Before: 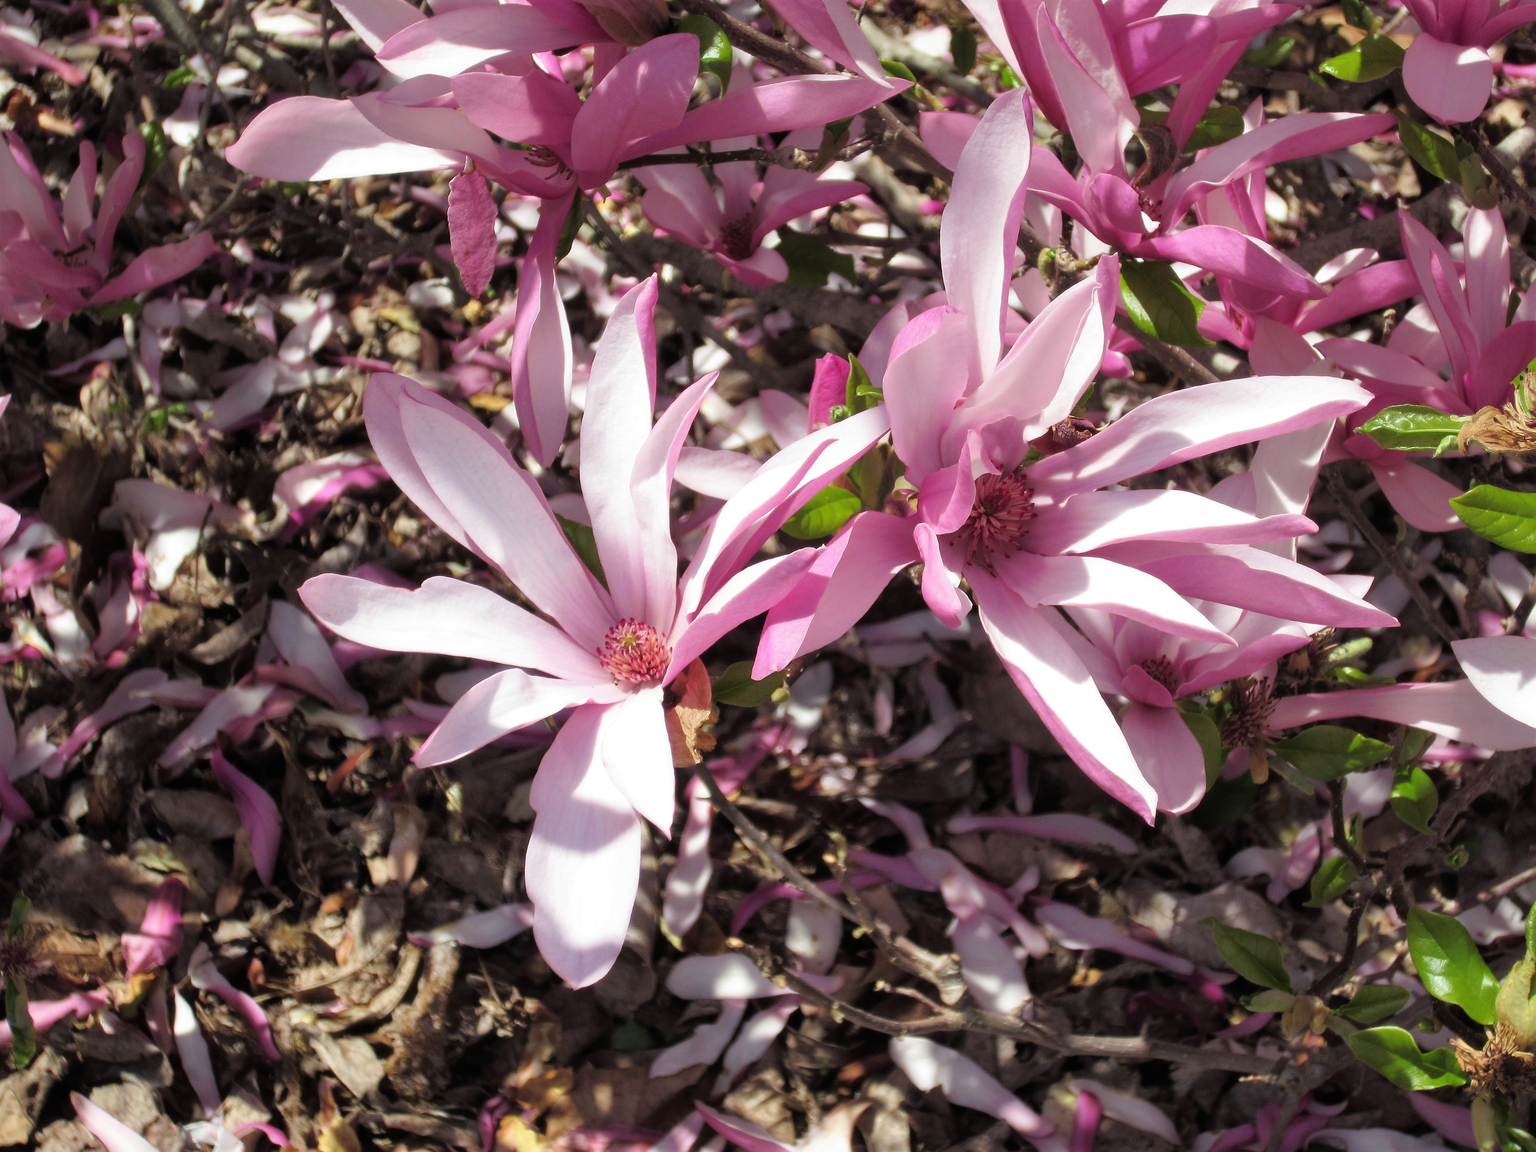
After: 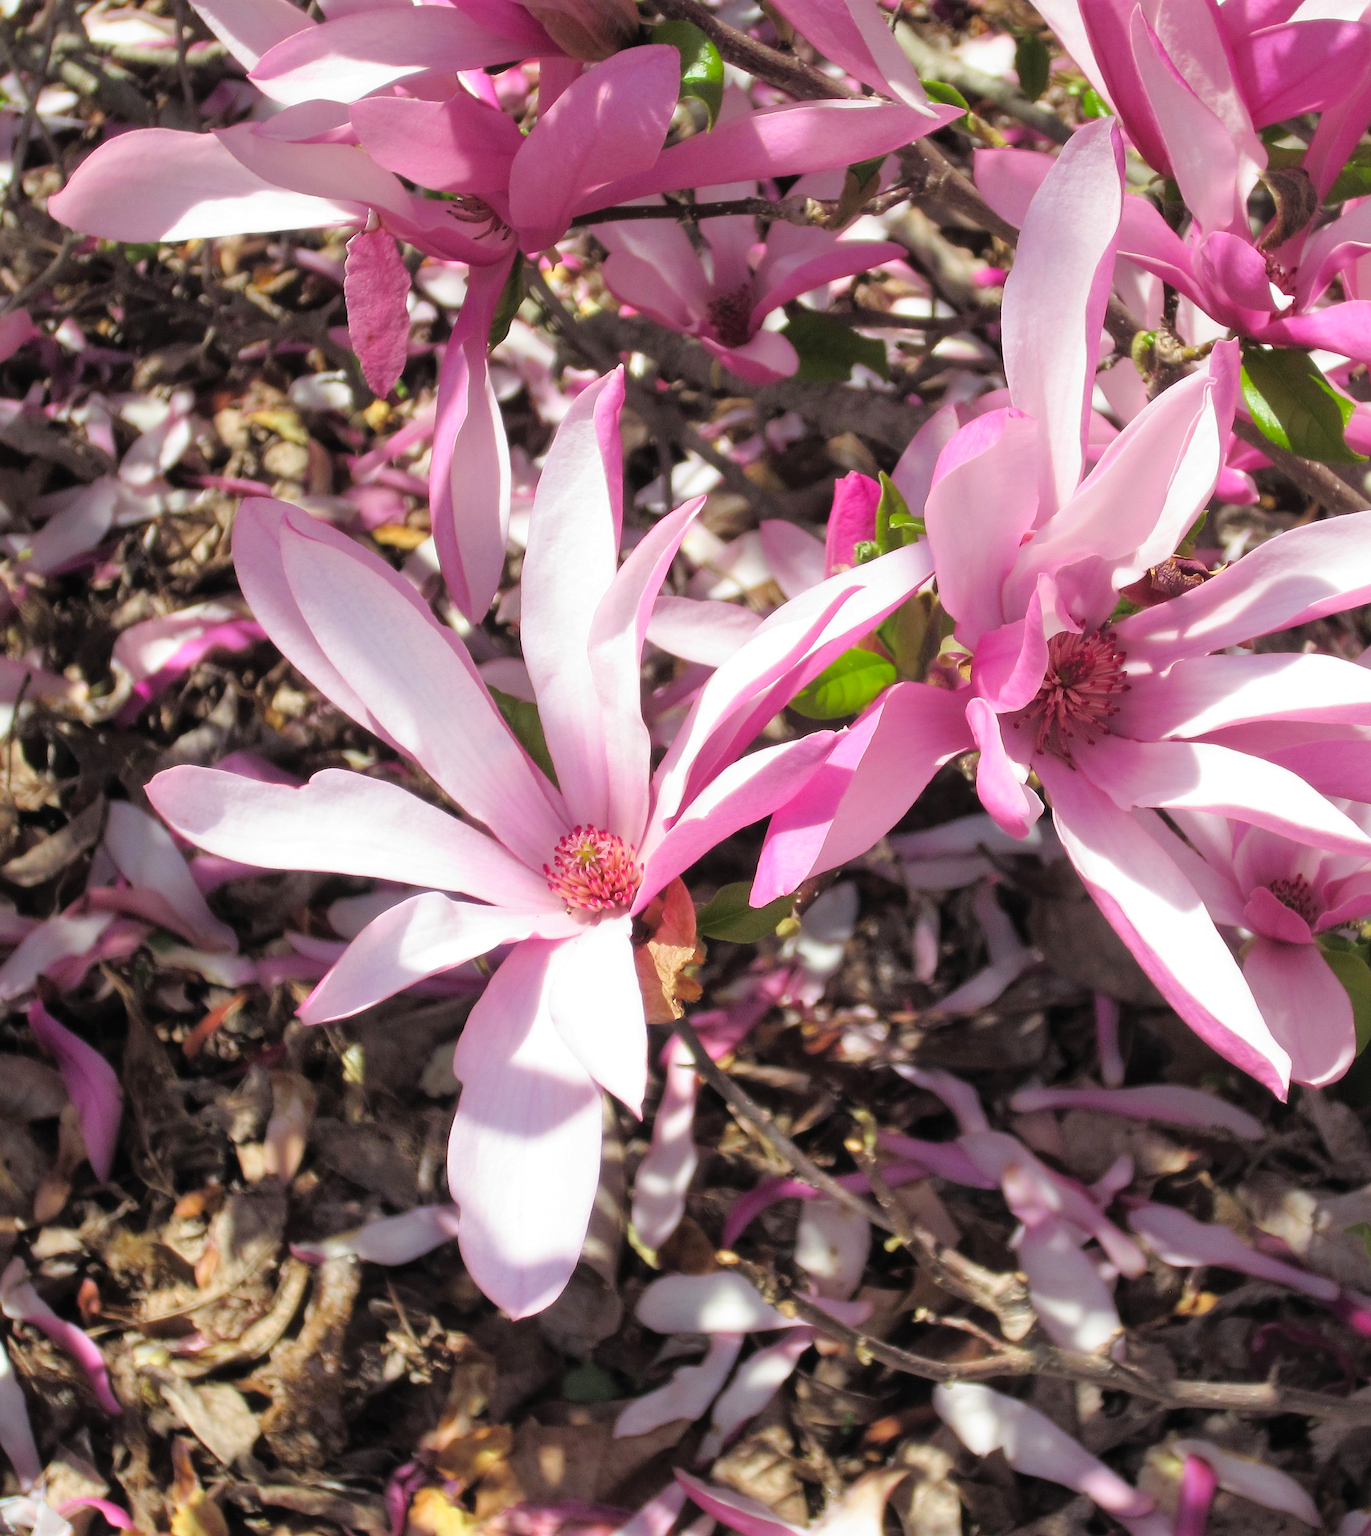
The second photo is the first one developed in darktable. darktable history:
contrast brightness saturation: brightness 0.093, saturation 0.192
crop and rotate: left 12.36%, right 20.681%
